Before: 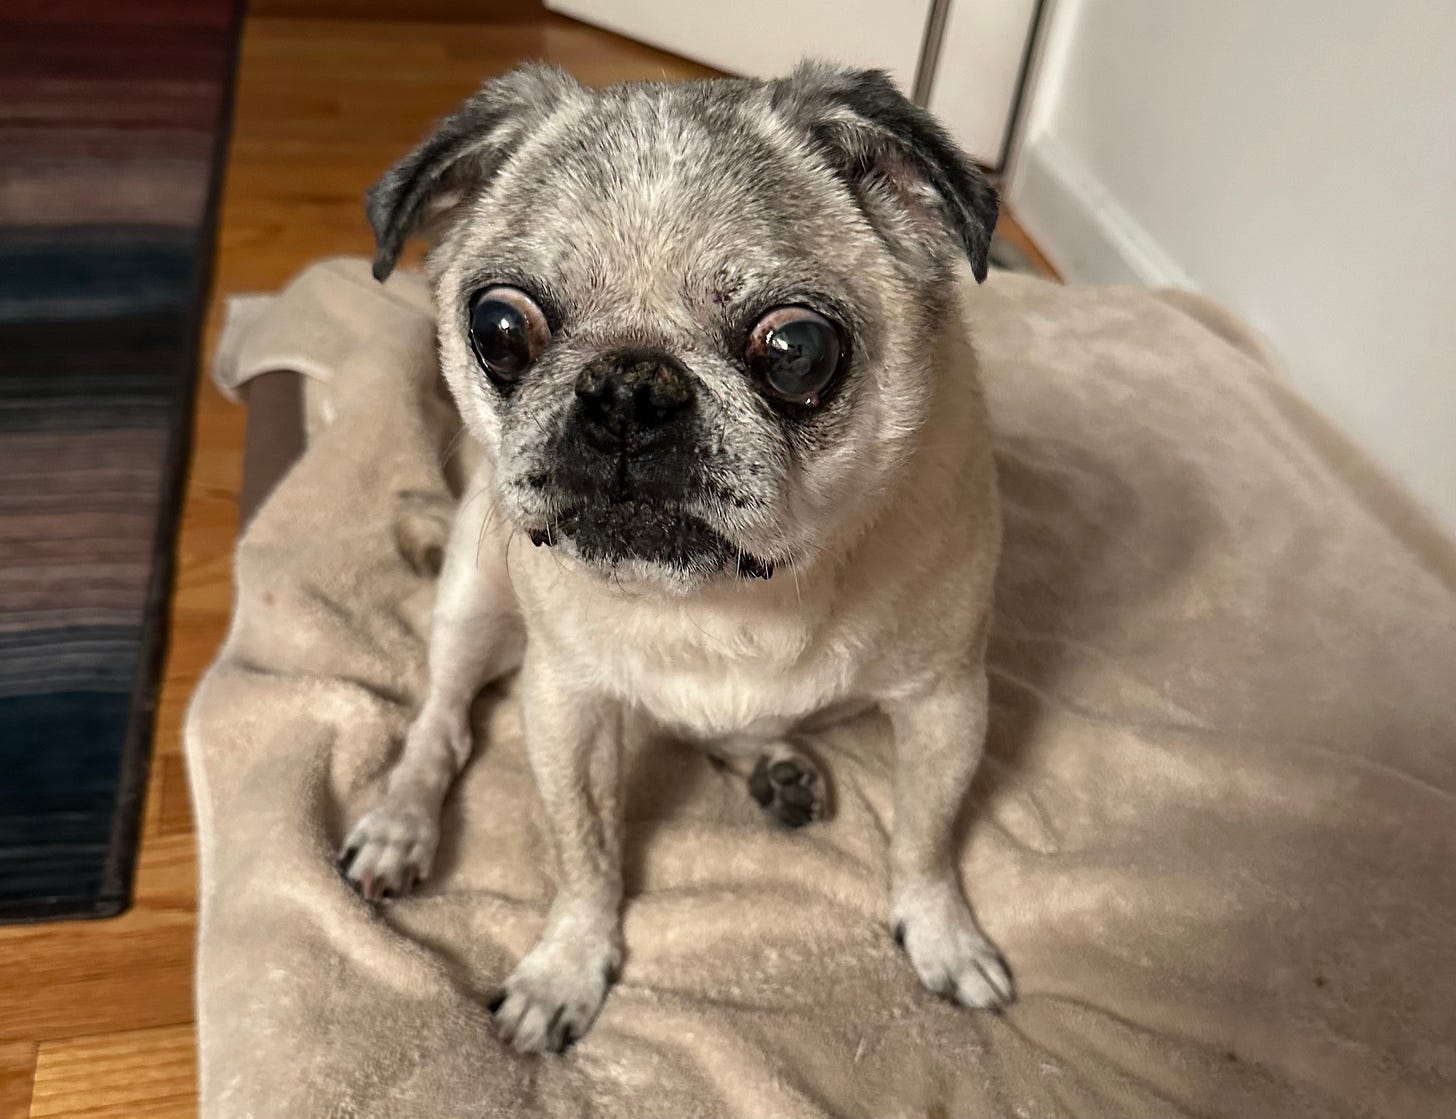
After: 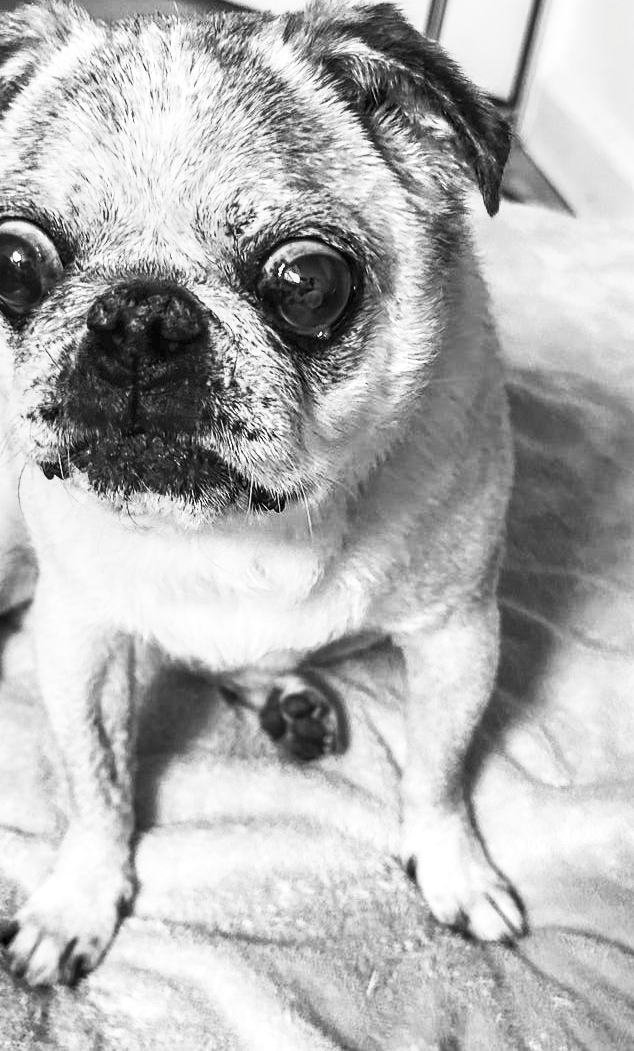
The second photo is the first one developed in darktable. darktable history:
crop: left 33.572%, top 5.992%, right 22.833%
local contrast: on, module defaults
contrast brightness saturation: contrast 0.535, brightness 0.488, saturation -0.994
